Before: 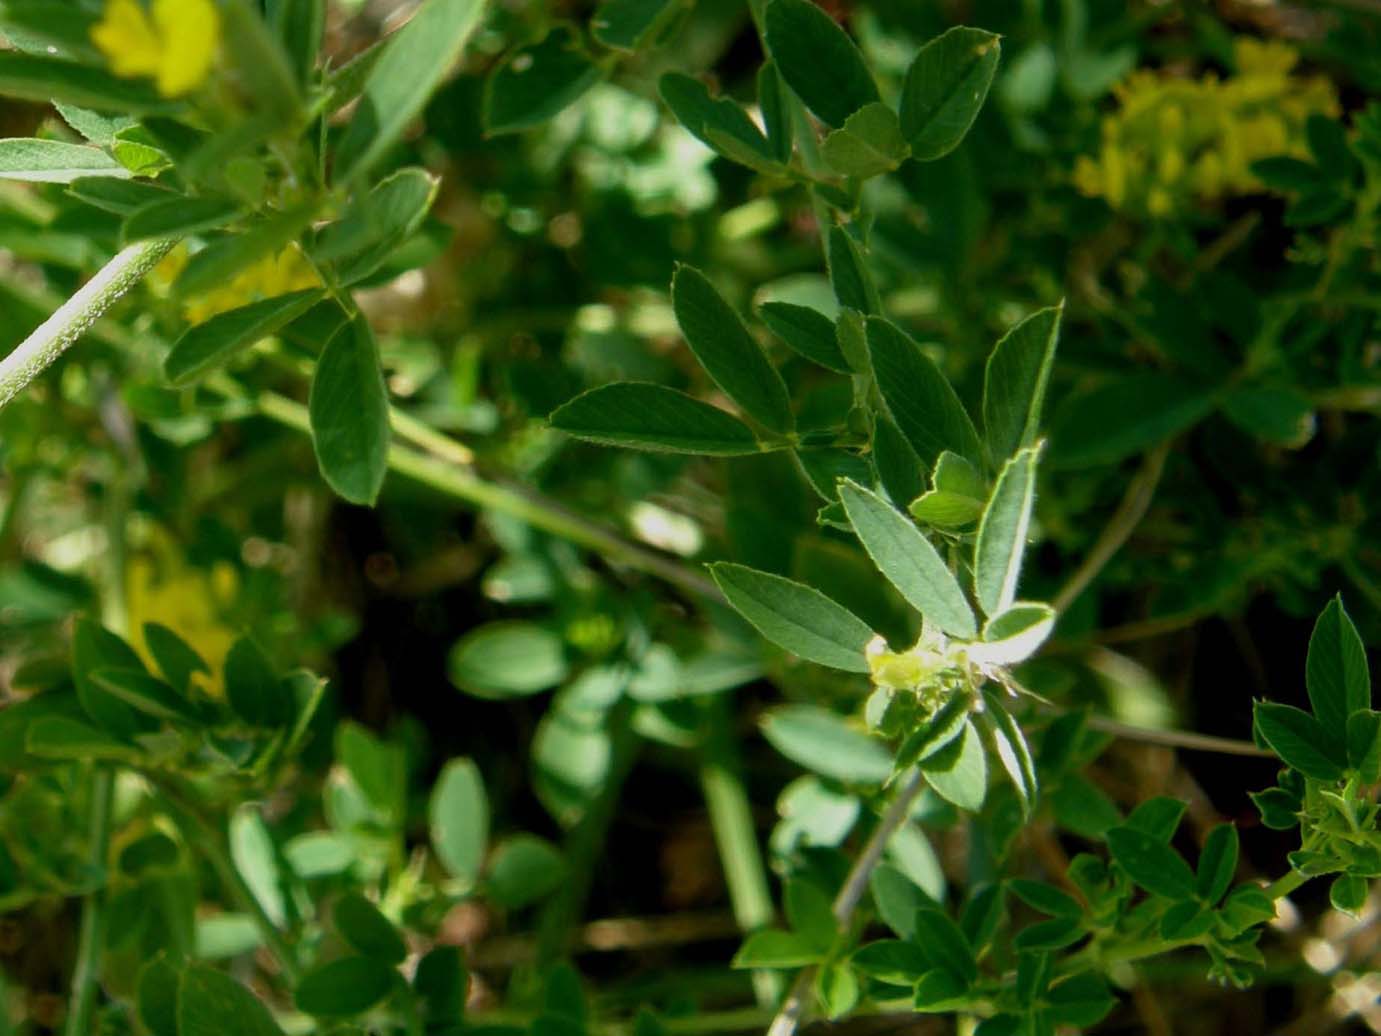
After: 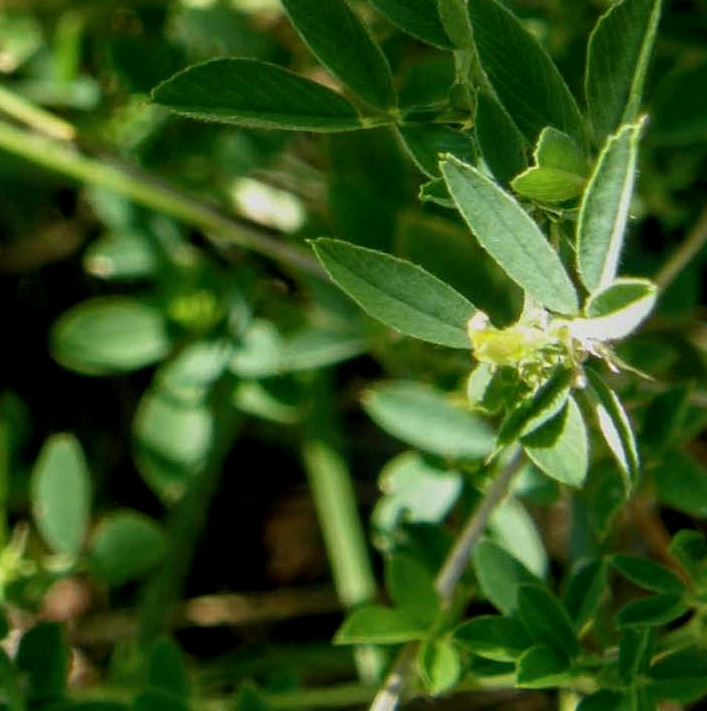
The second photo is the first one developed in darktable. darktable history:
color zones: curves: ch0 [(0, 0.5) (0.143, 0.5) (0.286, 0.5) (0.429, 0.5) (0.571, 0.5) (0.714, 0.476) (0.857, 0.5) (1, 0.5)]; ch2 [(0, 0.5) (0.143, 0.5) (0.286, 0.5) (0.429, 0.5) (0.571, 0.5) (0.714, 0.487) (0.857, 0.5) (1, 0.5)]
crop and rotate: left 28.916%, top 31.356%, right 19.818%
local contrast: on, module defaults
